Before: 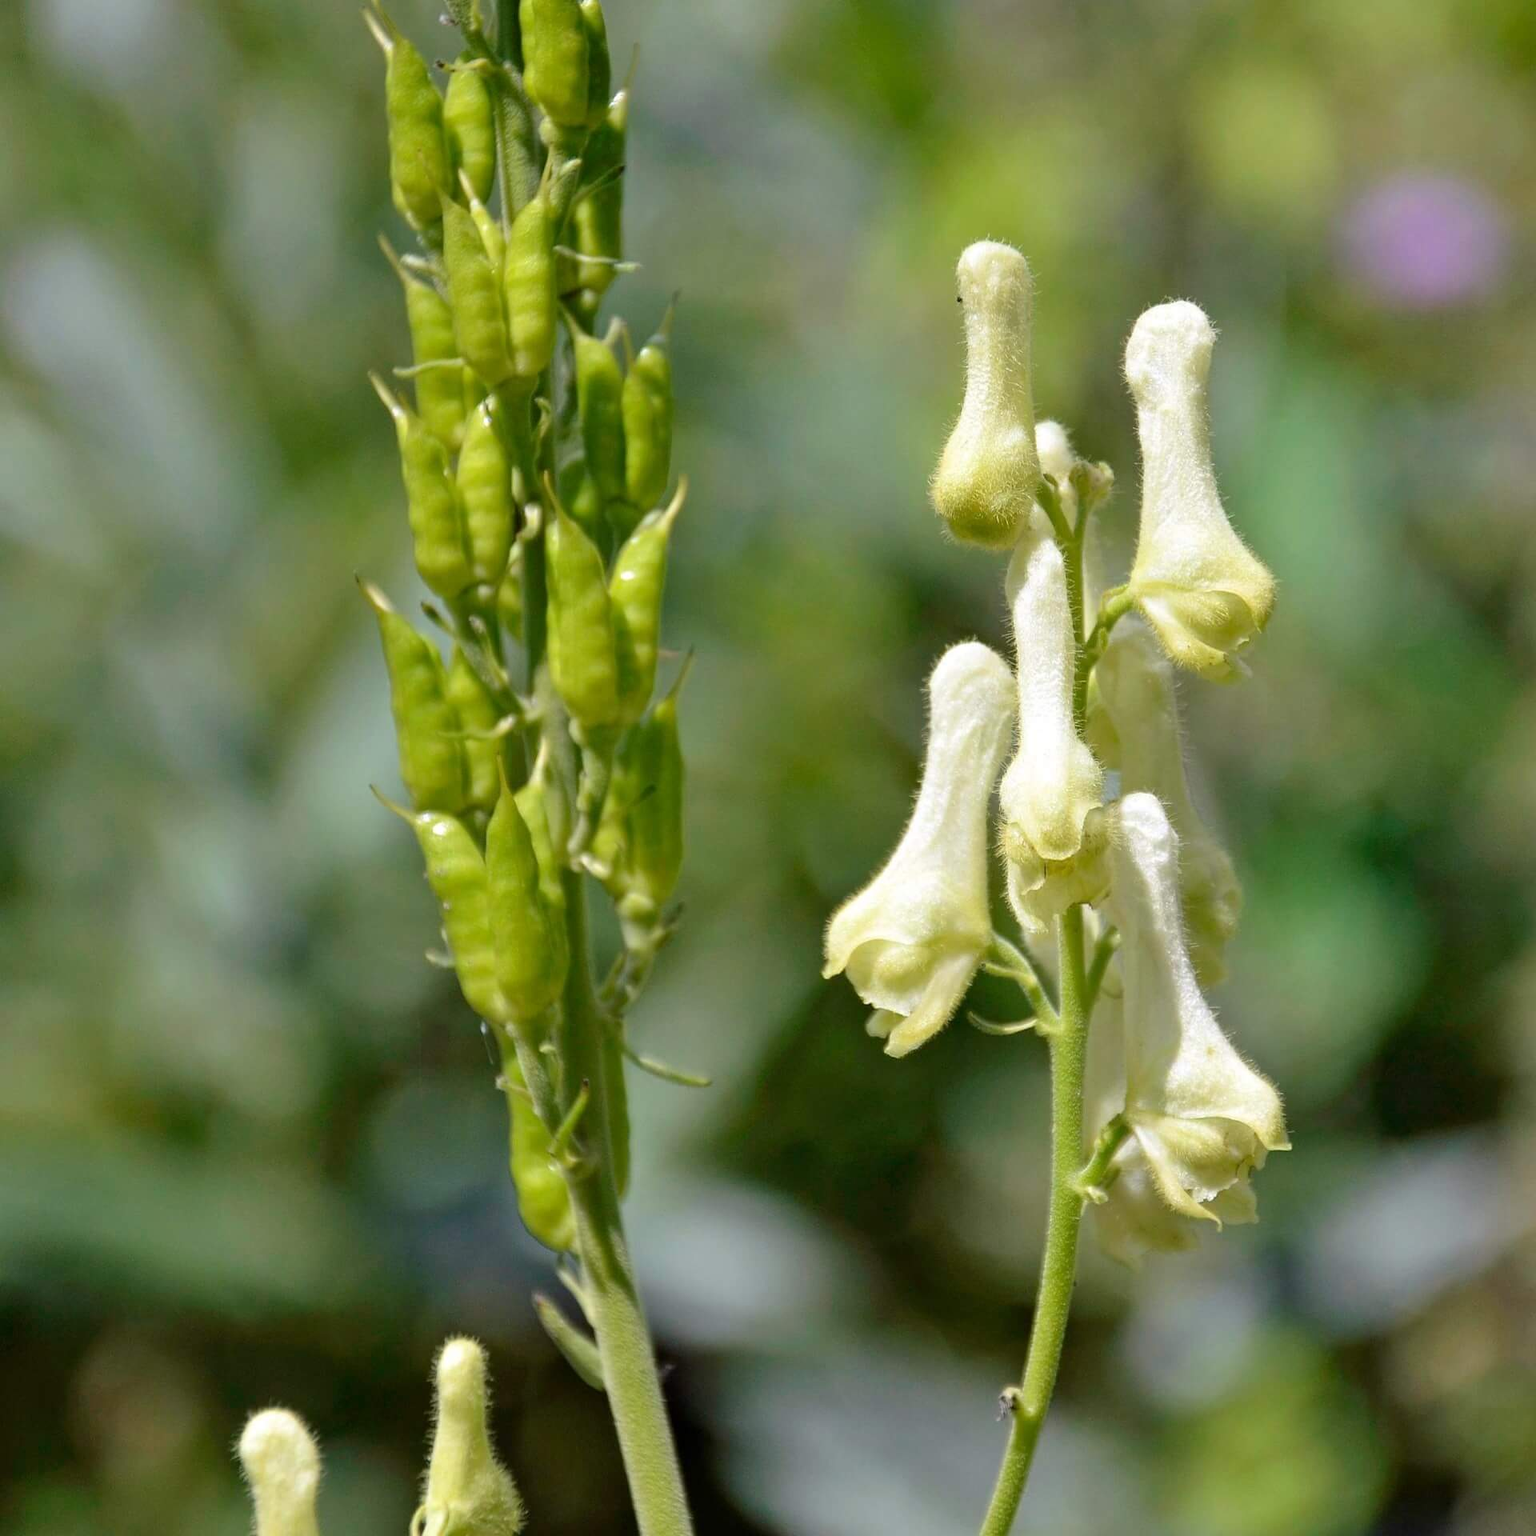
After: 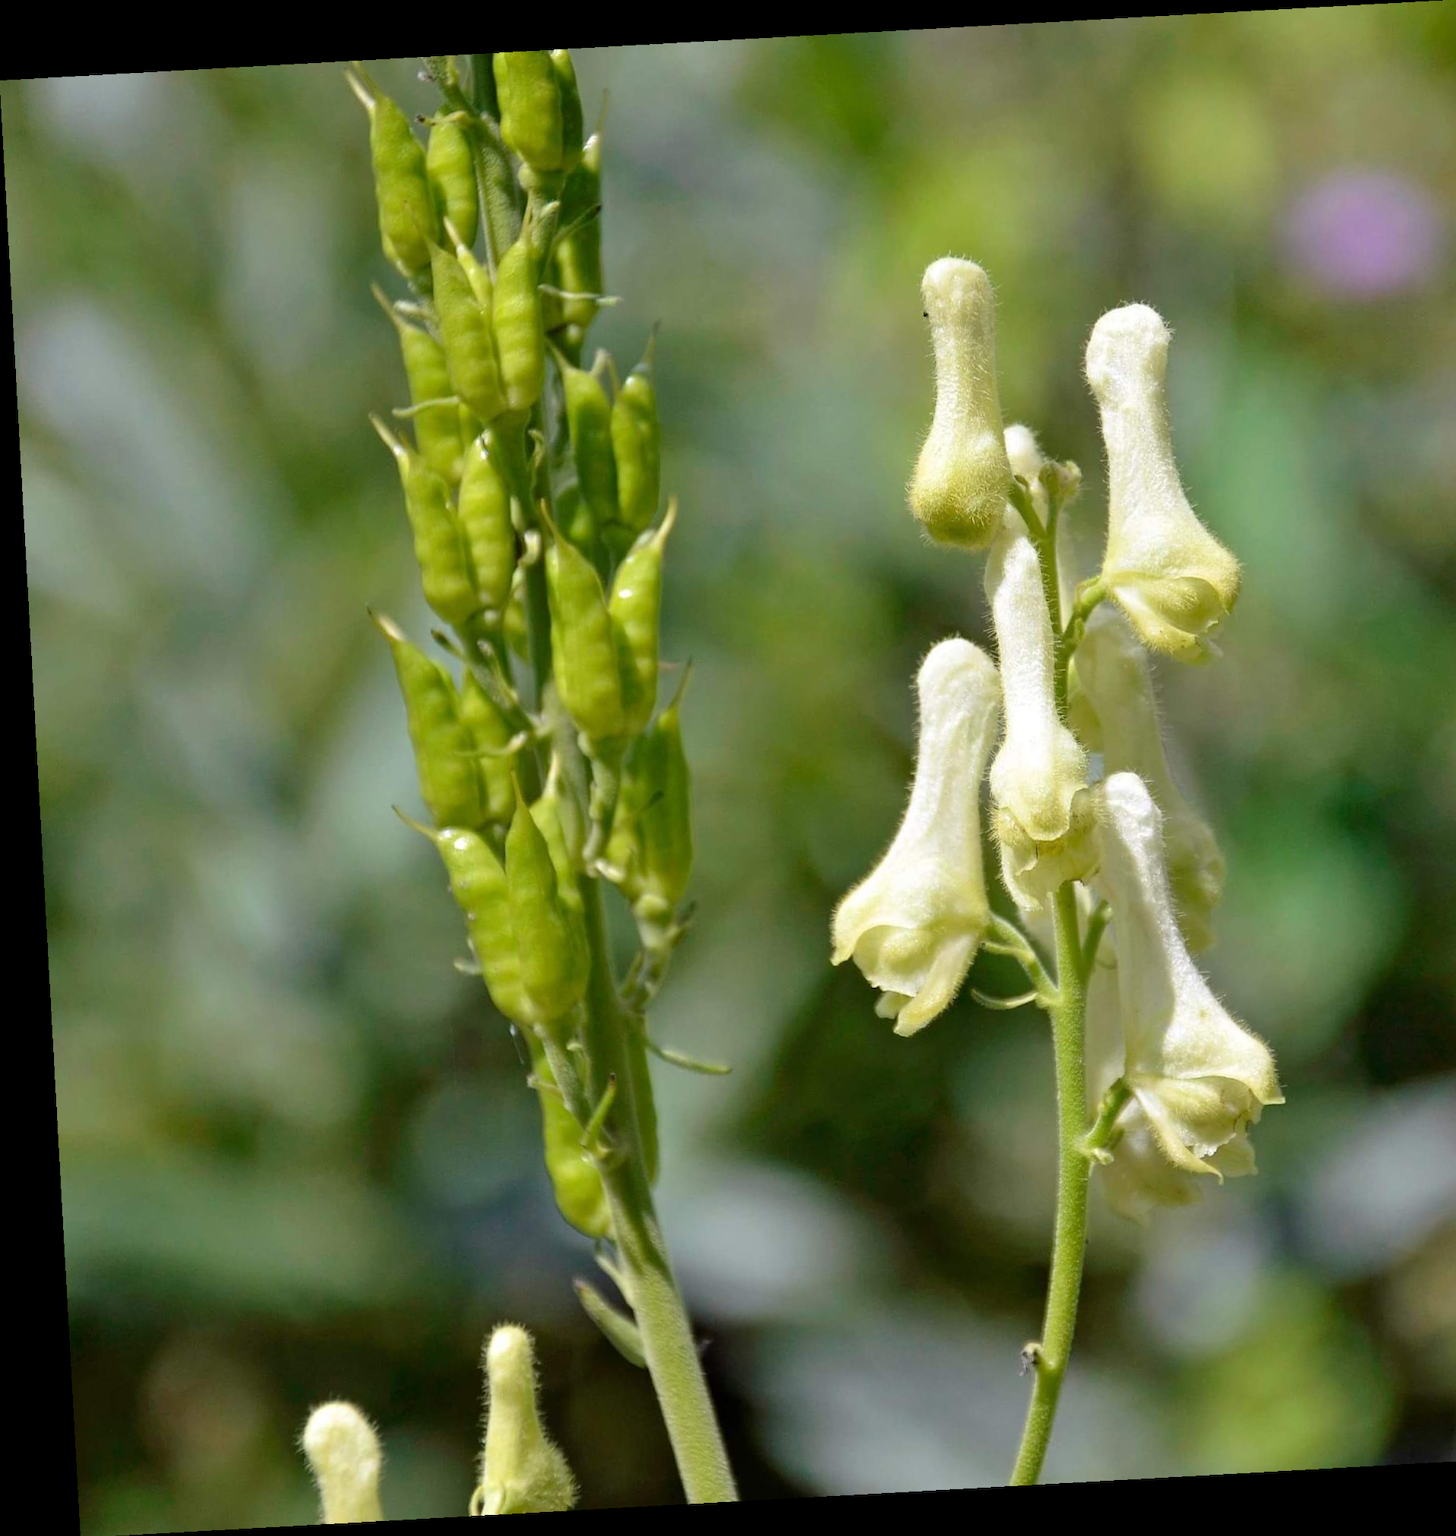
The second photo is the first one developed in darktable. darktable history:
rotate and perspective: rotation -3.18°, automatic cropping off
crop and rotate: right 5.167%
